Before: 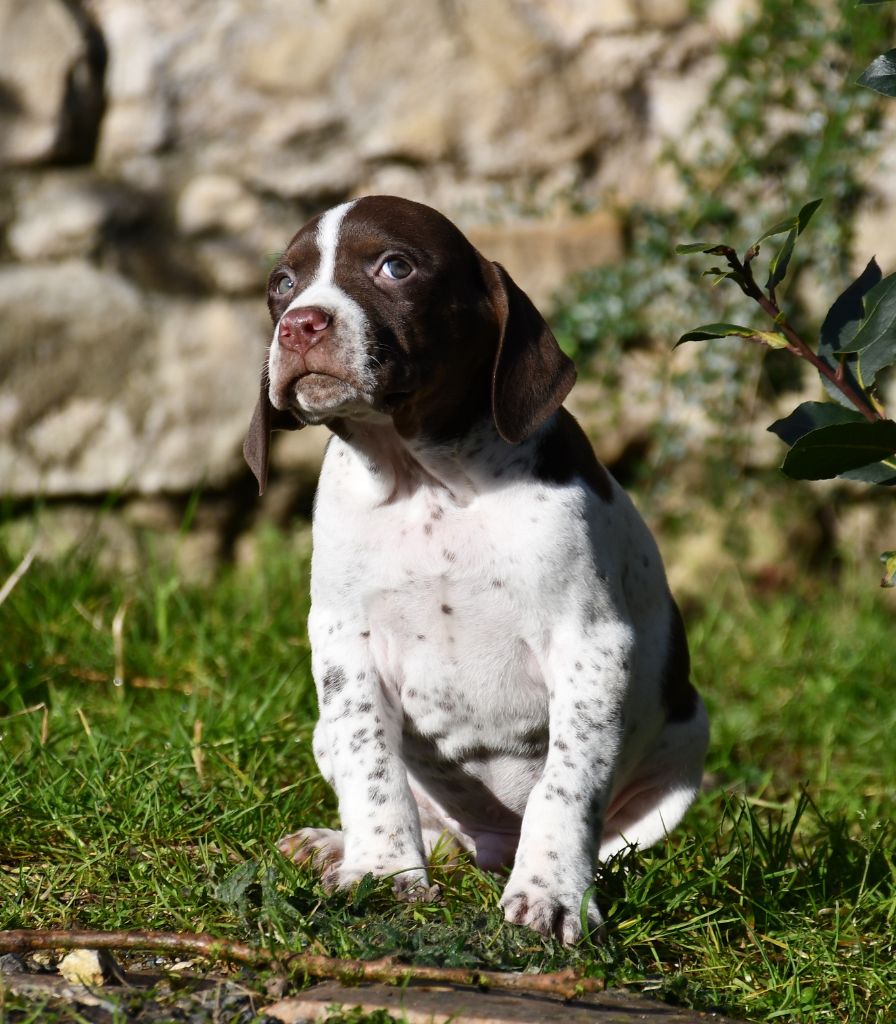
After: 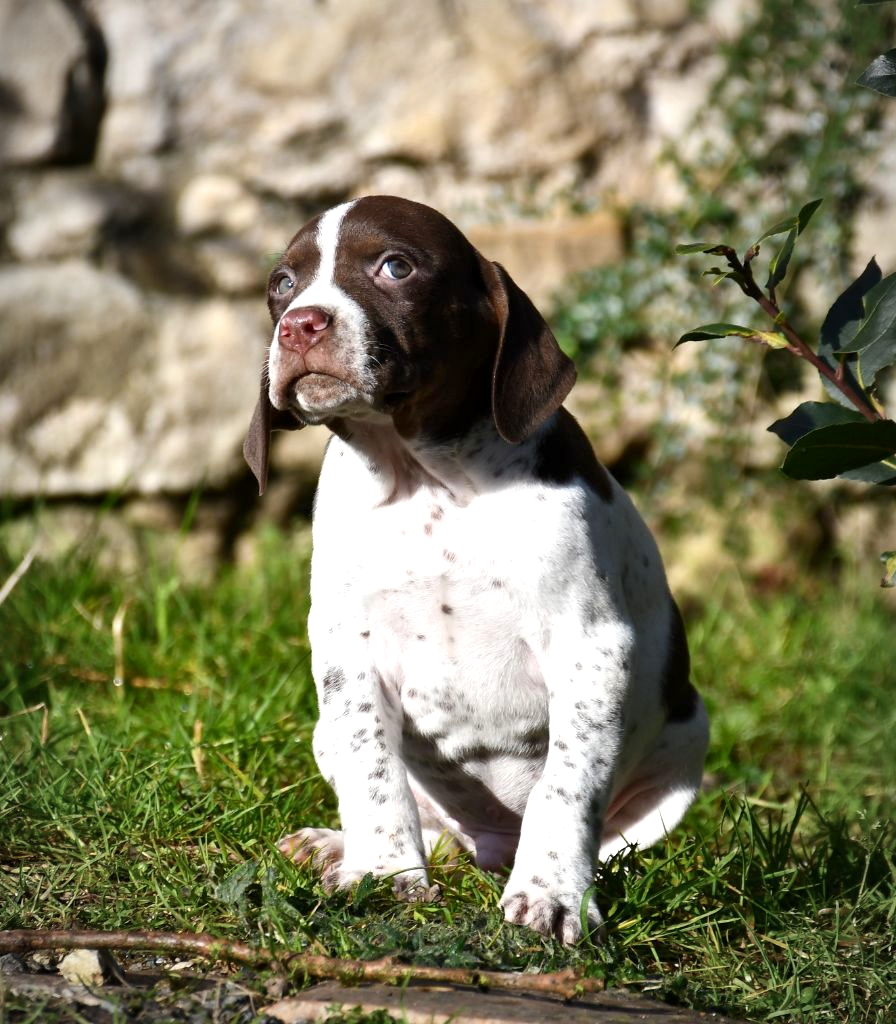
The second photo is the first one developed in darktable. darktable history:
exposure: black level correction 0.001, exposure 0.498 EV, compensate highlight preservation false
vignetting: brightness -0.413, saturation -0.307, automatic ratio true, unbound false
